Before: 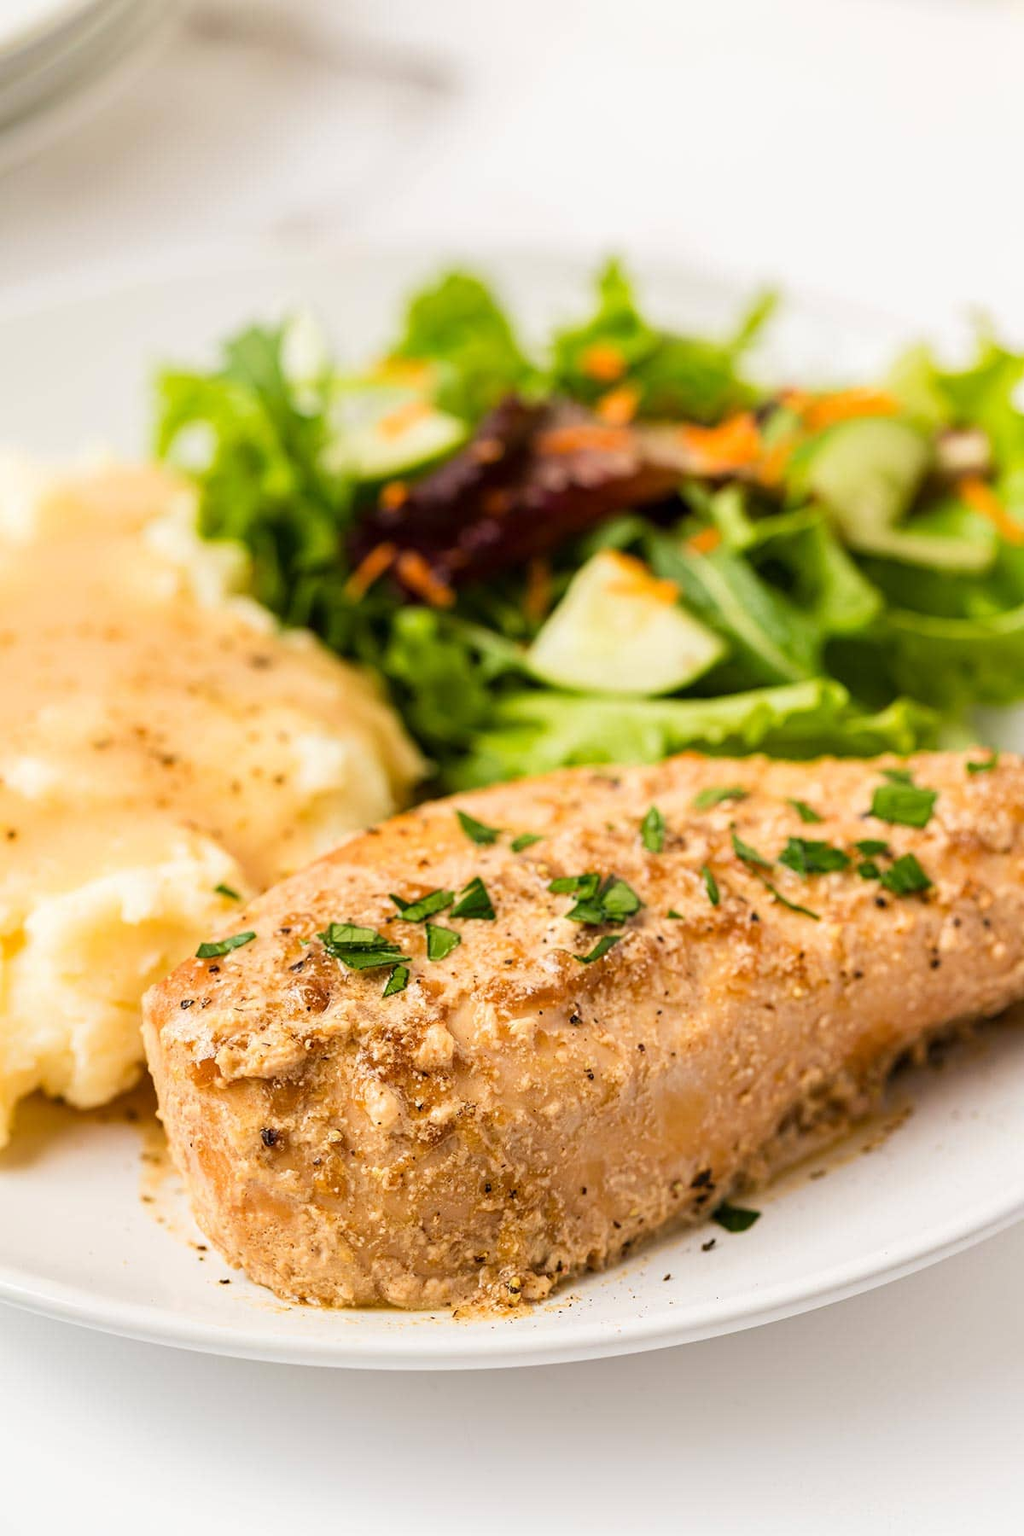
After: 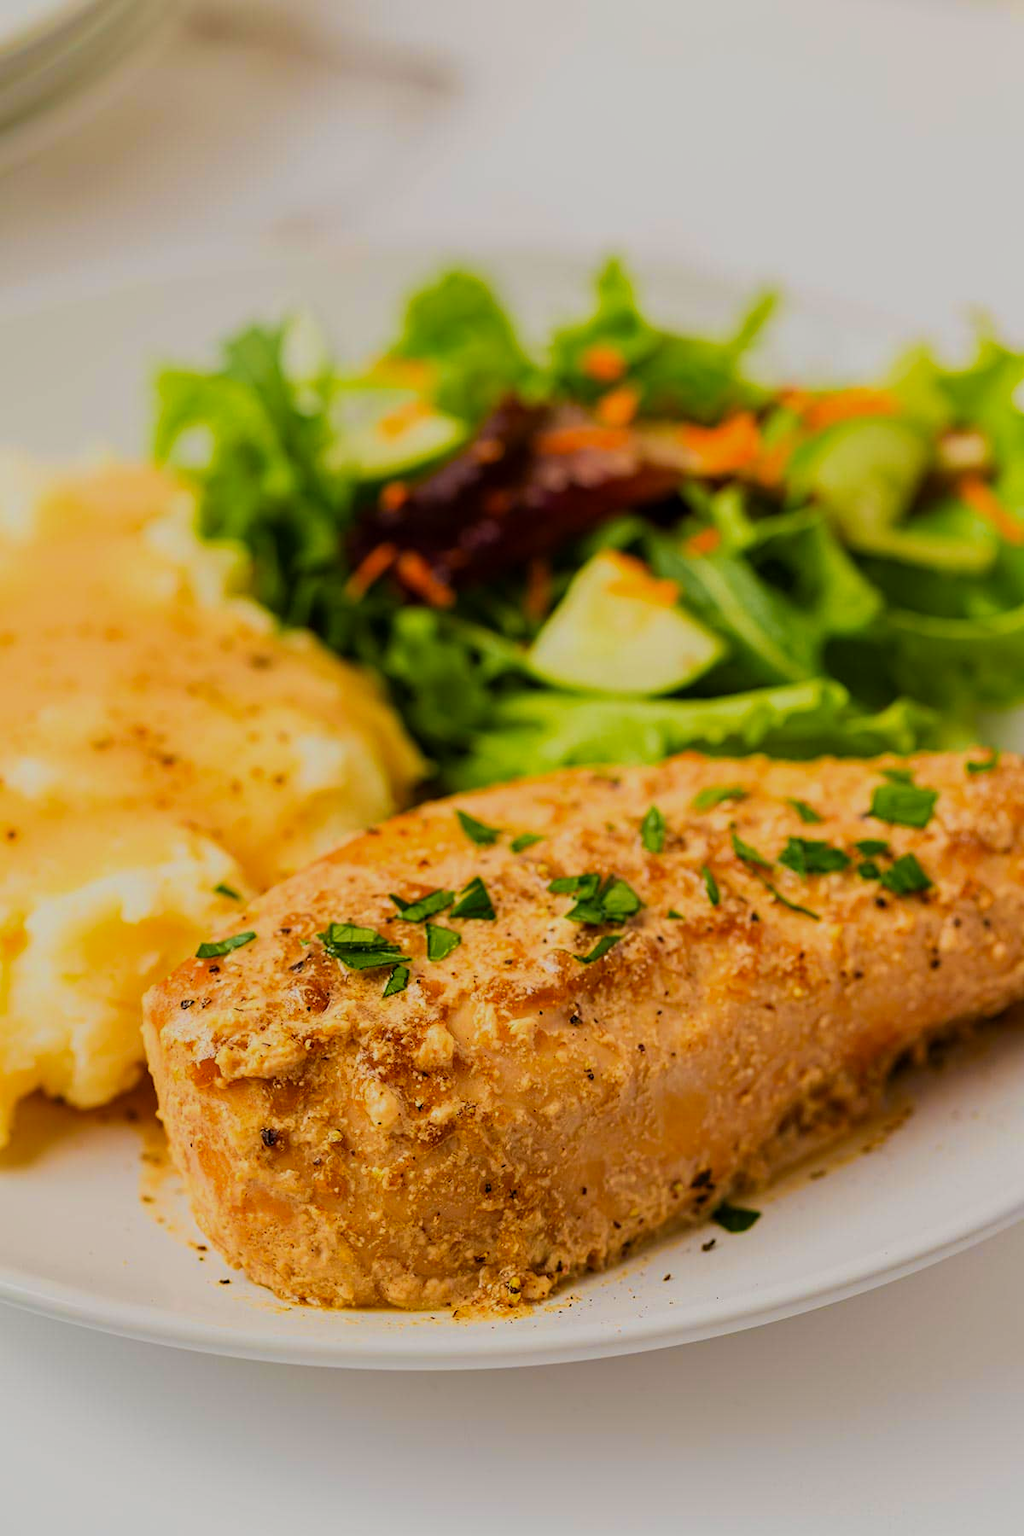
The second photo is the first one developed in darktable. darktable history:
velvia: on, module defaults
color zones: curves: ch0 [(0.224, 0.526) (0.75, 0.5)]; ch1 [(0.055, 0.526) (0.224, 0.761) (0.377, 0.526) (0.75, 0.5)]
exposure: black level correction 0, exposure -0.776 EV, compensate highlight preservation false
